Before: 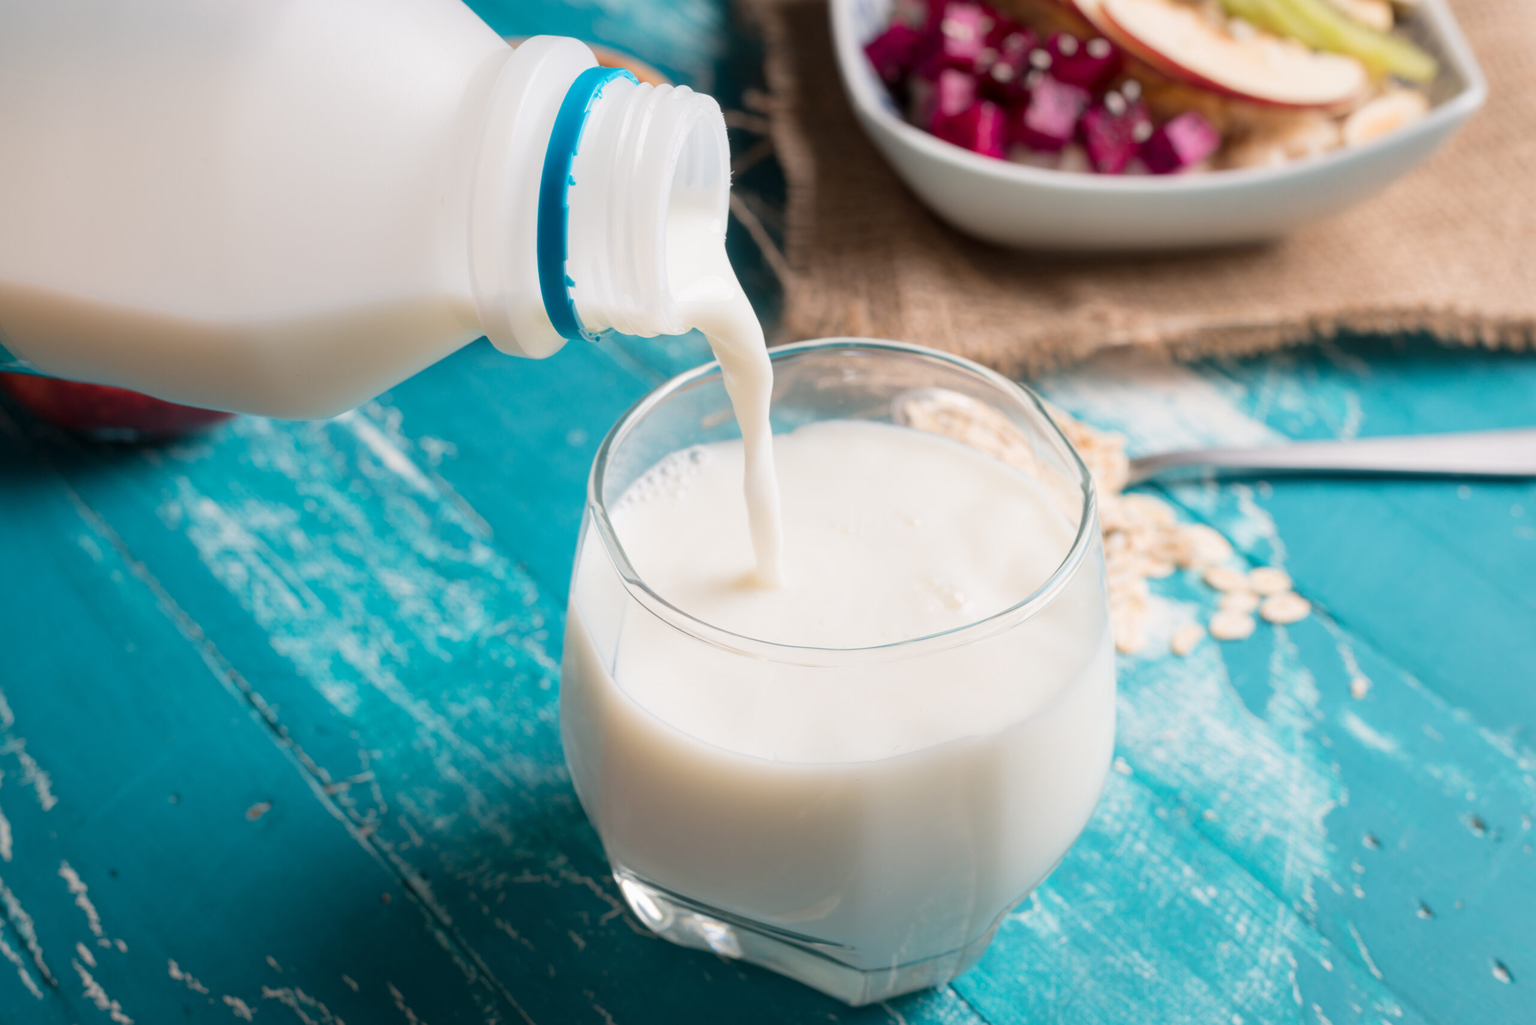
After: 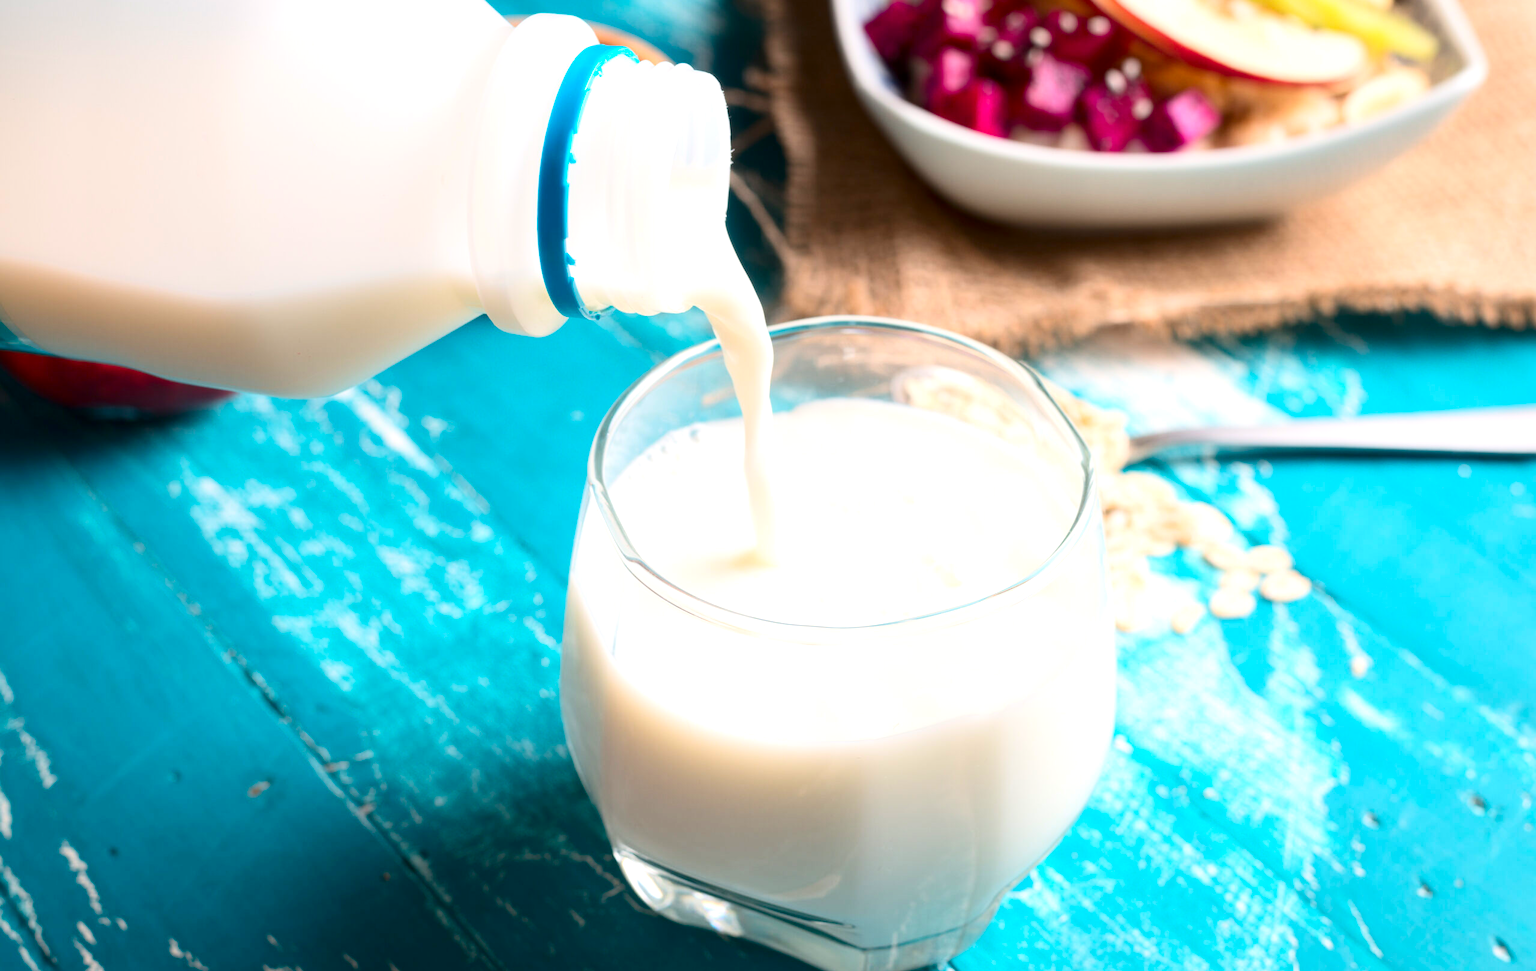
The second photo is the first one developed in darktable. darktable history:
exposure: black level correction 0.001, exposure 0.499 EV, compensate highlight preservation false
contrast brightness saturation: contrast 0.185, saturation 0.299
crop and rotate: top 2.2%, bottom 3.018%
